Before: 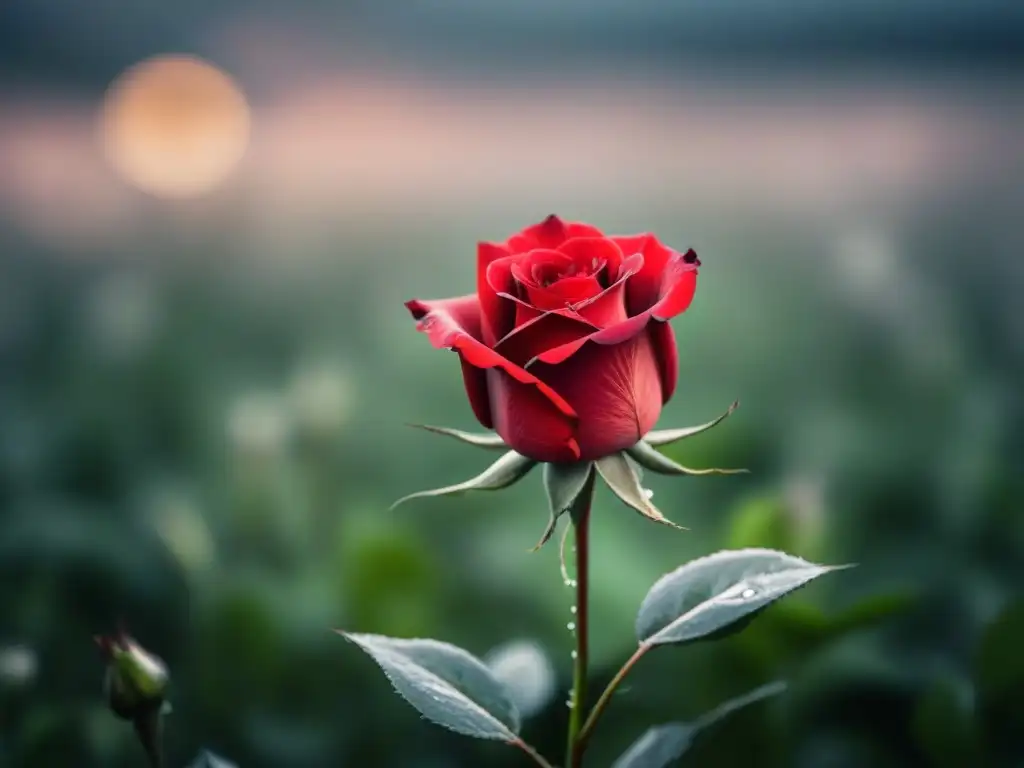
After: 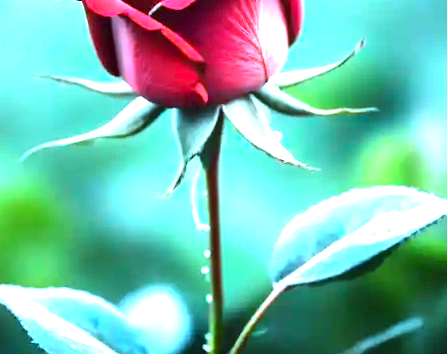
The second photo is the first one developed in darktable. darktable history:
tone equalizer: -8 EV -0.75 EV, -7 EV -0.7 EV, -6 EV -0.6 EV, -5 EV -0.4 EV, -3 EV 0.4 EV, -2 EV 0.6 EV, -1 EV 0.7 EV, +0 EV 0.75 EV, edges refinement/feathering 500, mask exposure compensation -1.57 EV, preserve details no
white balance: red 0.948, green 1.02, blue 1.176
crop: left 35.976%, top 45.819%, right 18.162%, bottom 5.807%
color contrast: green-magenta contrast 1.1, blue-yellow contrast 1.1, unbound 0
color correction: highlights a* -10.04, highlights b* -10.37
rotate and perspective: rotation -2.12°, lens shift (vertical) 0.009, lens shift (horizontal) -0.008, automatic cropping original format, crop left 0.036, crop right 0.964, crop top 0.05, crop bottom 0.959
exposure: black level correction 0, exposure 1.675 EV, compensate exposure bias true, compensate highlight preservation false
